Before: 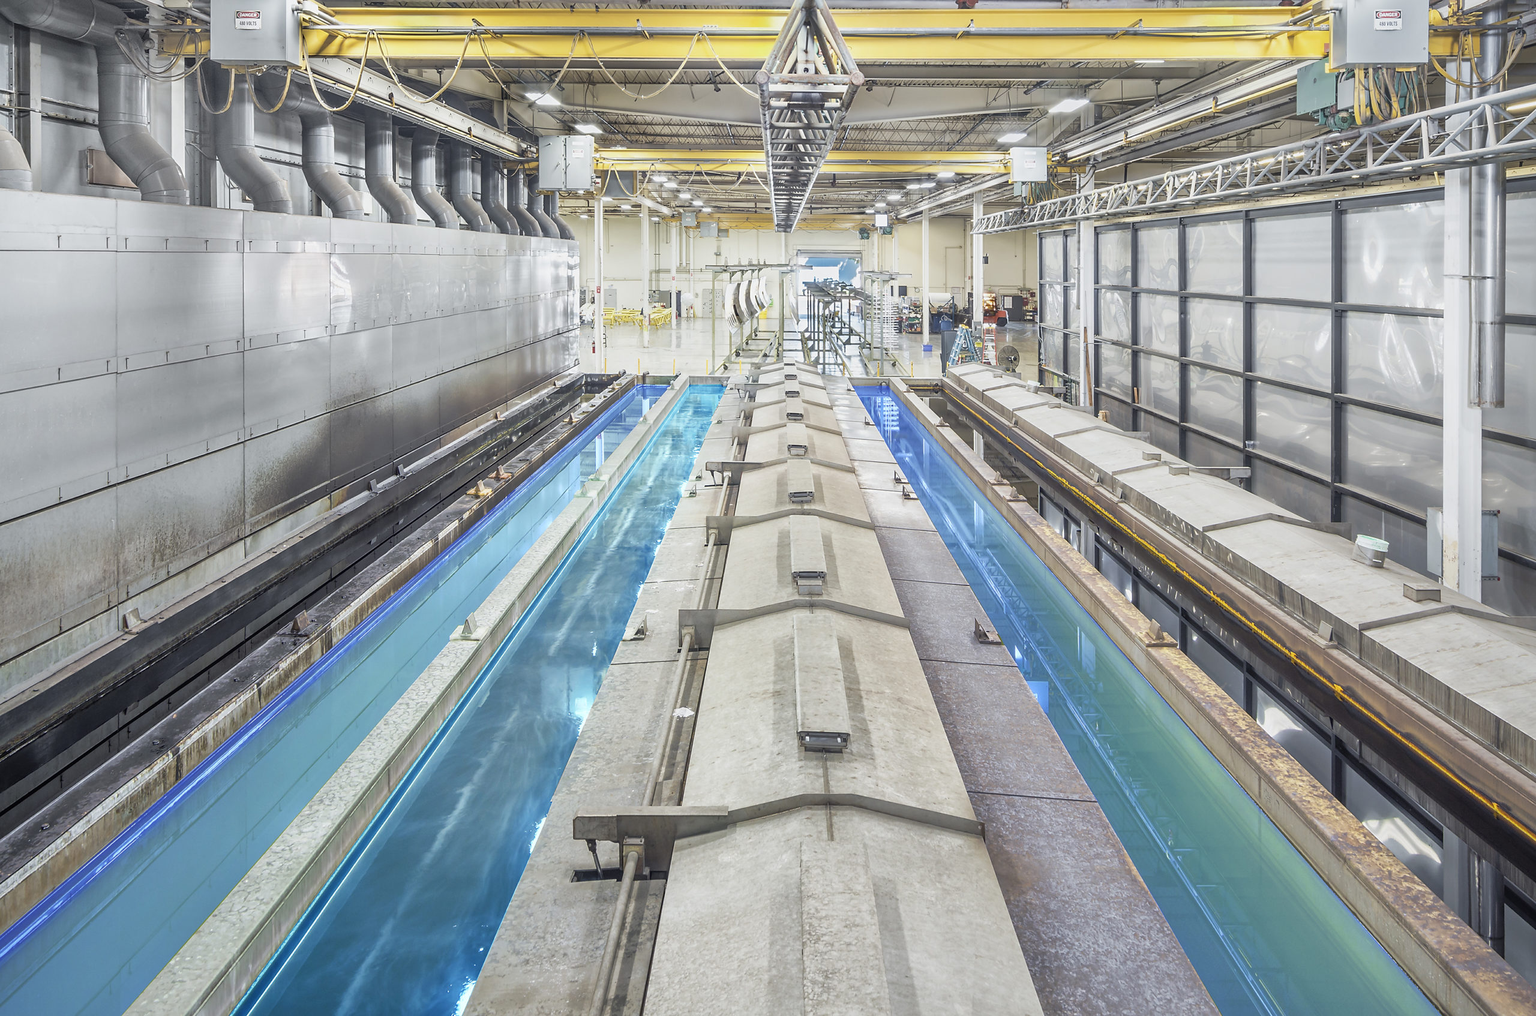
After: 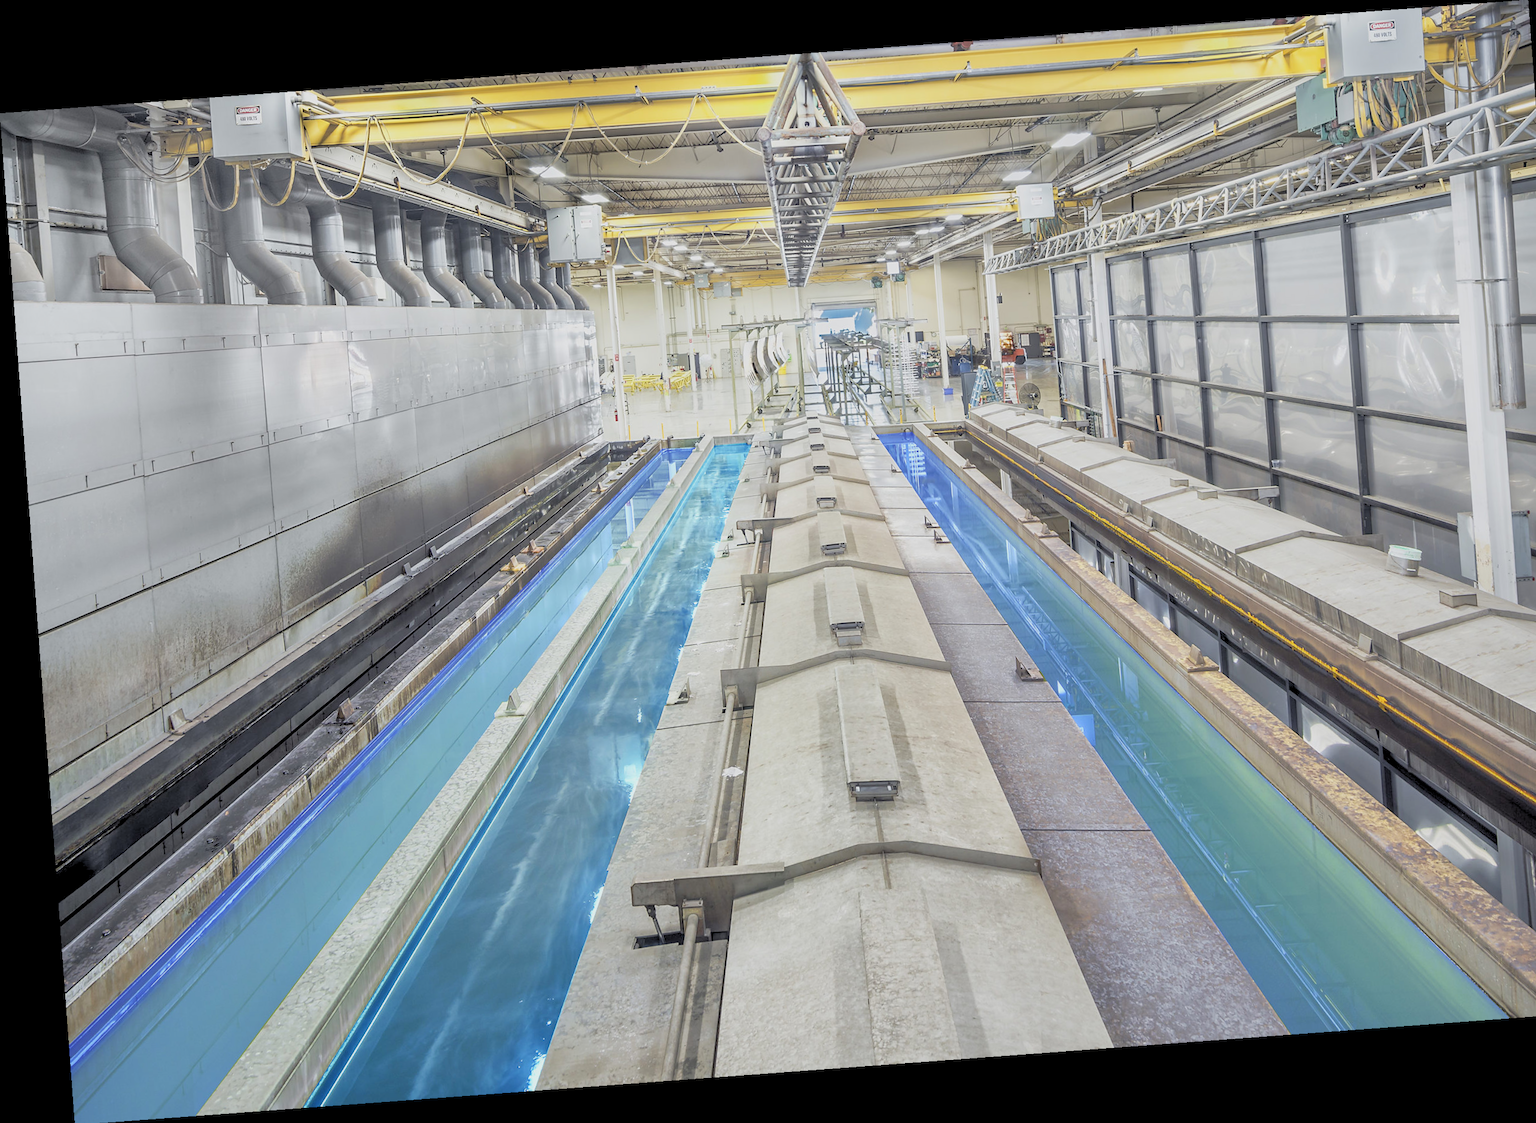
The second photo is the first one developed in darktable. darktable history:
rotate and perspective: rotation -4.25°, automatic cropping off
crop: right 4.126%, bottom 0.031%
rgb levels: preserve colors sum RGB, levels [[0.038, 0.433, 0.934], [0, 0.5, 1], [0, 0.5, 1]]
